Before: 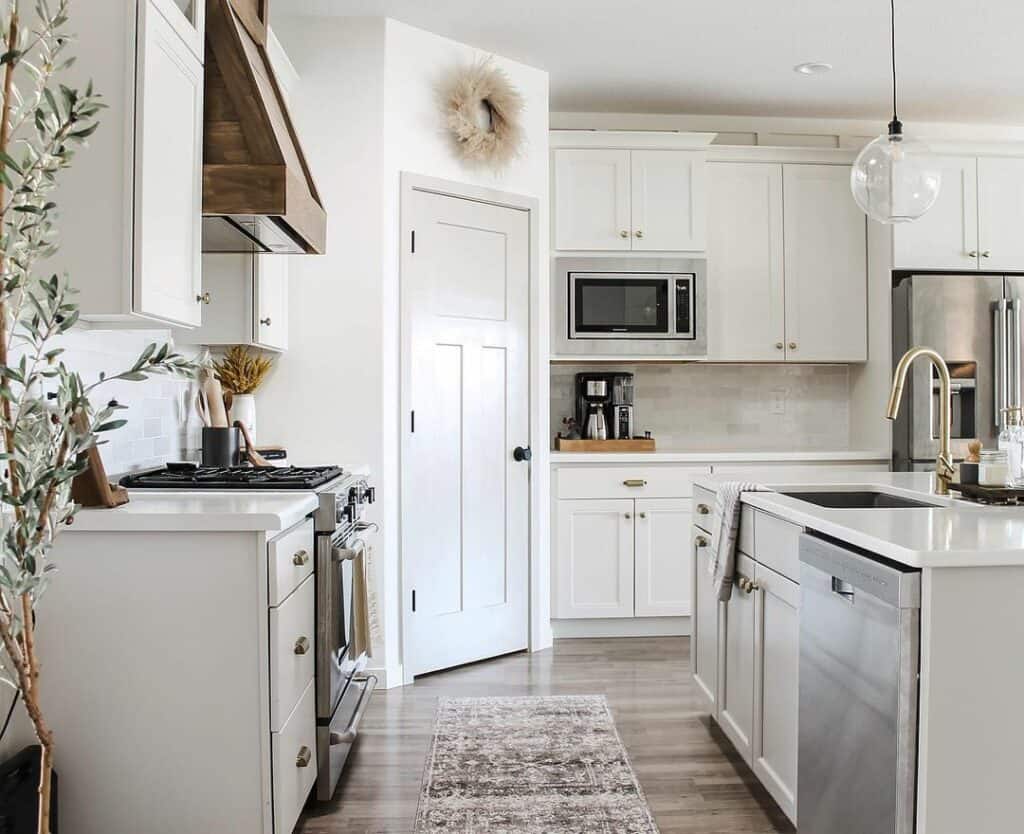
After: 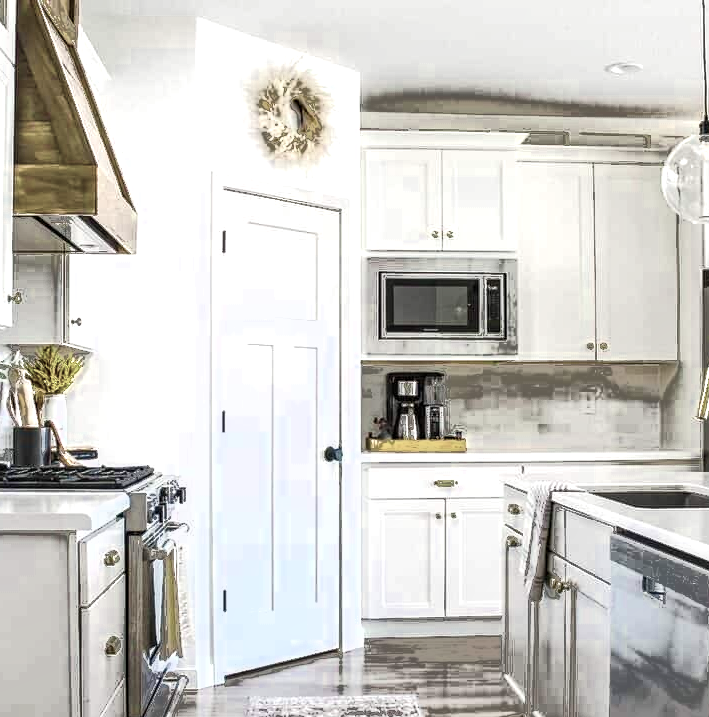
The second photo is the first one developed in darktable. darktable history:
crop: left 18.479%, right 12.2%, bottom 13.971%
local contrast: detail 130%
color zones: curves: ch0 [(0.25, 0.667) (0.758, 0.368)]; ch1 [(0.215, 0.245) (0.761, 0.373)]; ch2 [(0.247, 0.554) (0.761, 0.436)]
fill light: exposure -0.73 EV, center 0.69, width 2.2
color balance rgb: linear chroma grading › shadows 10%, linear chroma grading › highlights 10%, linear chroma grading › global chroma 15%, linear chroma grading › mid-tones 15%, perceptual saturation grading › global saturation 40%, perceptual saturation grading › highlights -25%, perceptual saturation grading › mid-tones 35%, perceptual saturation grading › shadows 35%, perceptual brilliance grading › global brilliance 11.29%, global vibrance 11.29%
